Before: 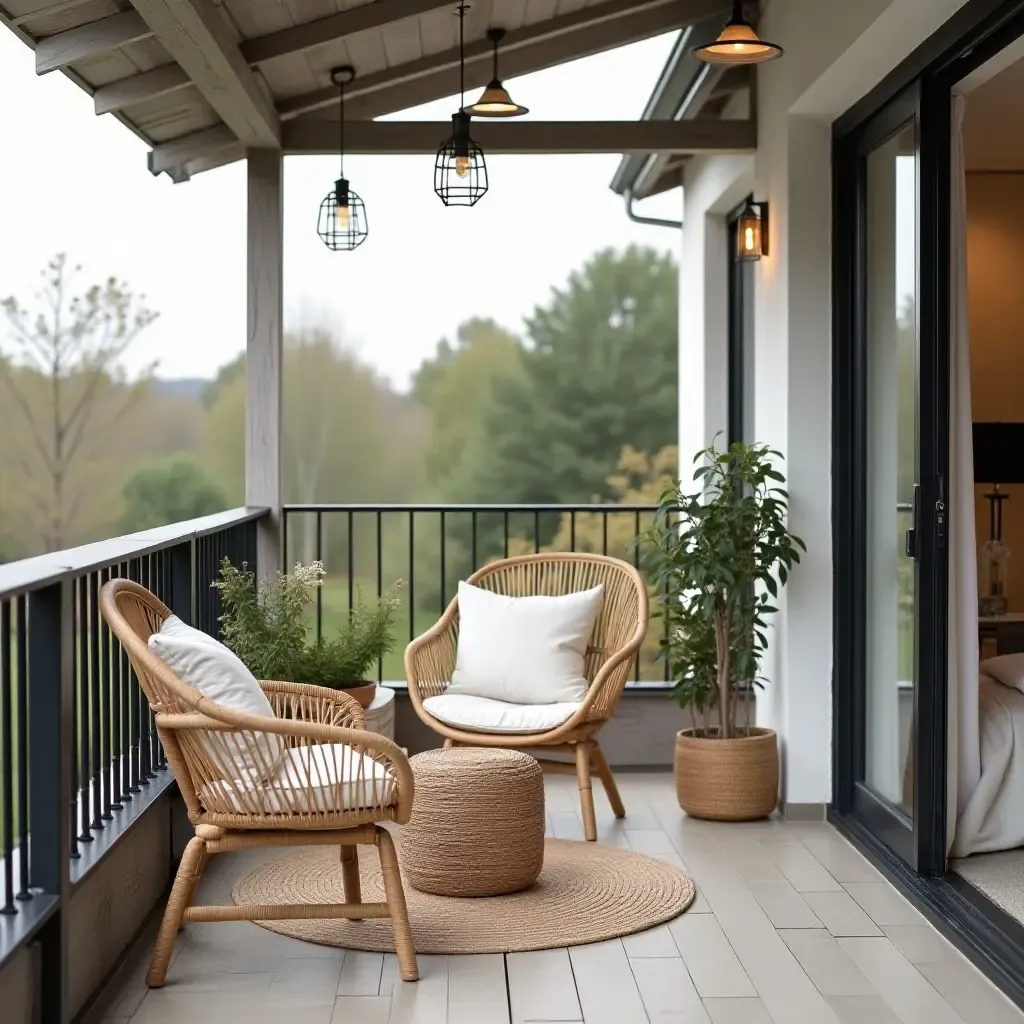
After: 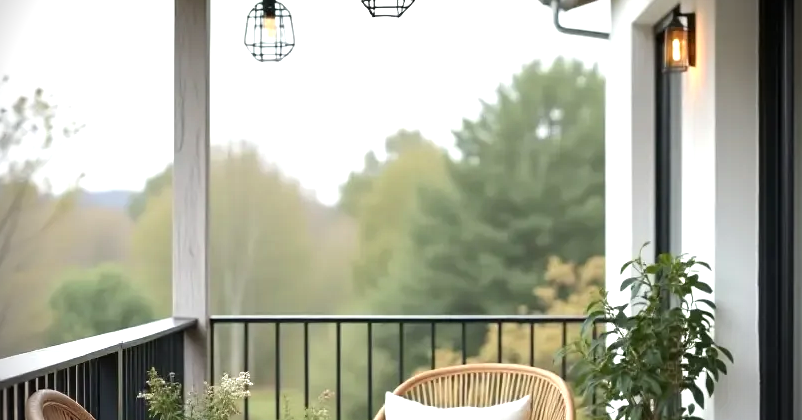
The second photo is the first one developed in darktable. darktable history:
exposure: exposure 0.607 EV, compensate highlight preservation false
vignetting: fall-off start 88.17%, fall-off radius 24.07%
crop: left 7.181%, top 18.54%, right 14.421%, bottom 40.395%
